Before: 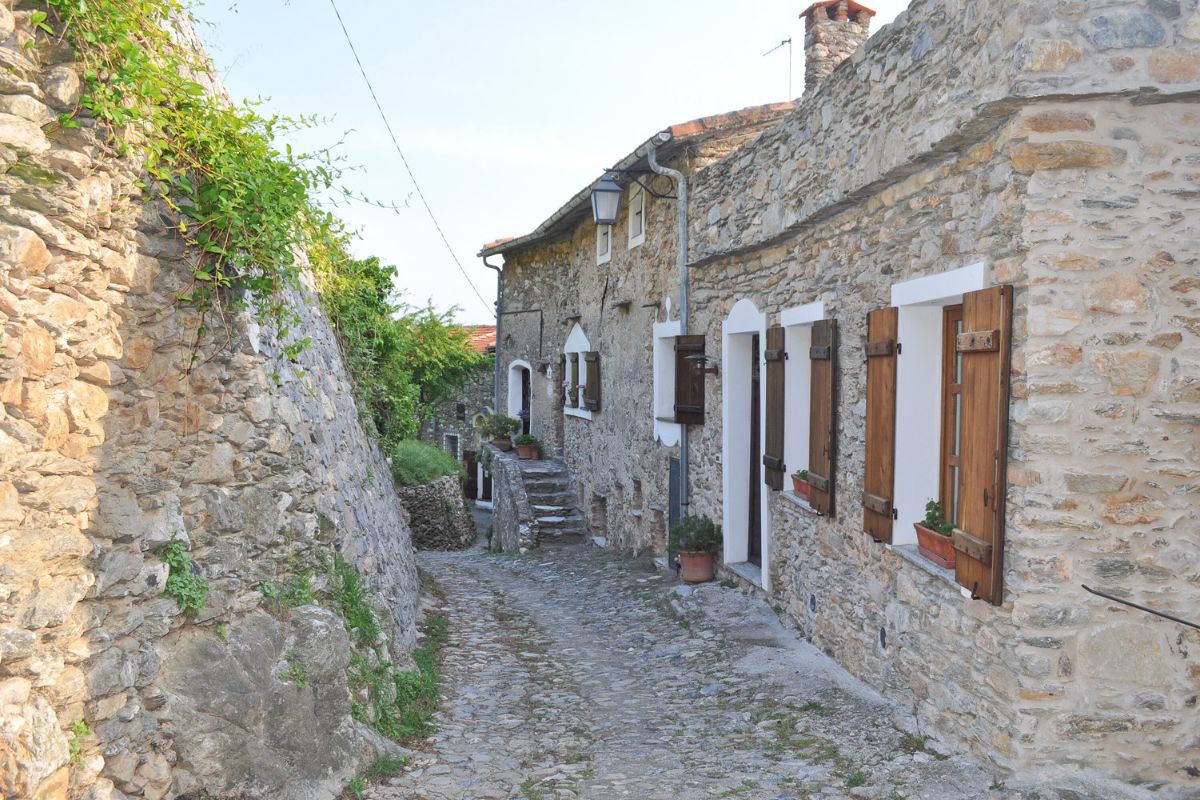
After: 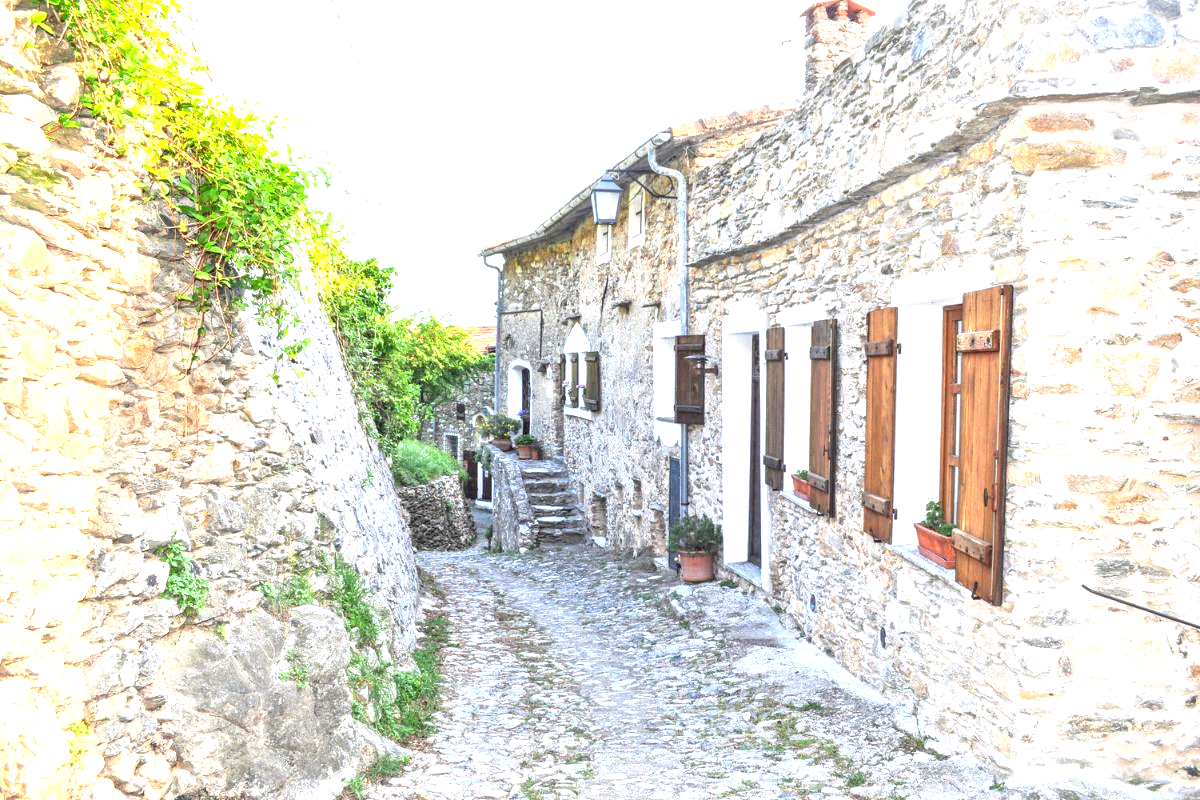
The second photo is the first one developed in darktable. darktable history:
local contrast: detail 156%
exposure: black level correction 0, exposure 1.471 EV, compensate exposure bias true, compensate highlight preservation false
contrast brightness saturation: contrast 0.072, brightness 0.078, saturation 0.183
